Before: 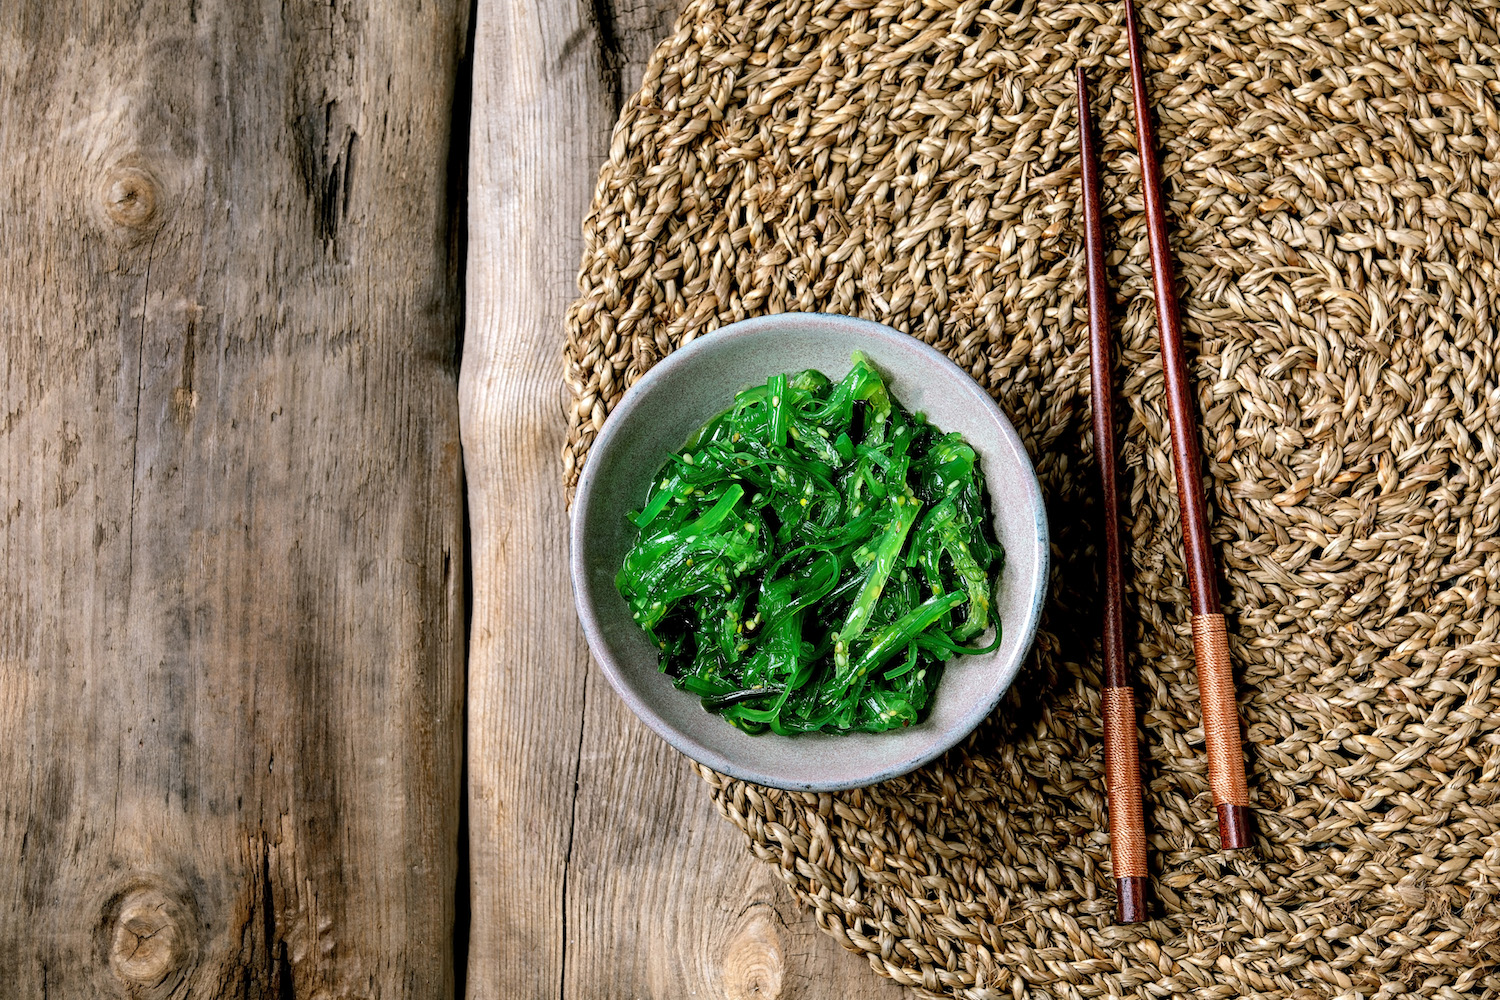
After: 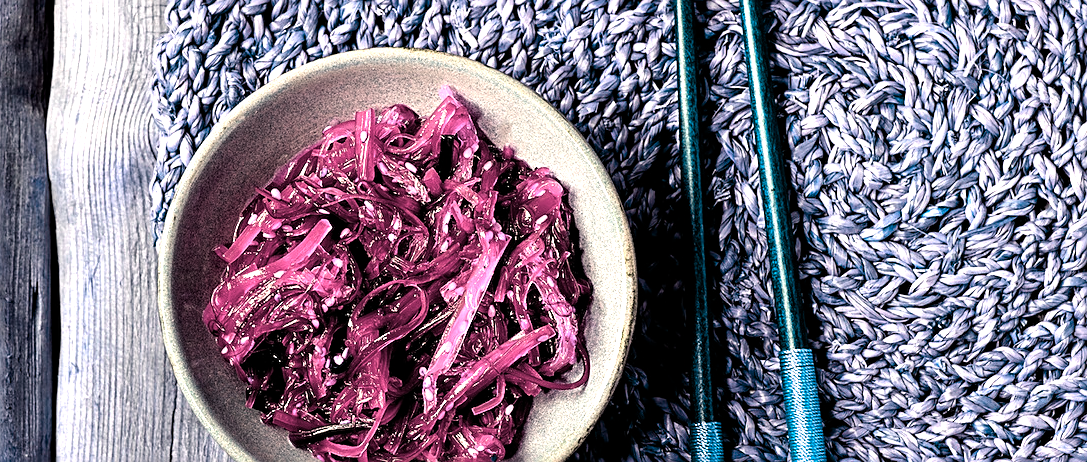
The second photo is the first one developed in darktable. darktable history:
color balance rgb: power › hue 170.22°, highlights gain › chroma 3.163%, highlights gain › hue 56.08°, perceptual saturation grading › global saturation -1.7%, perceptual saturation grading › highlights -7.737%, perceptual saturation grading › mid-tones 7.603%, perceptual saturation grading › shadows 4.615%, hue shift -150.19°, contrast 34.614%, saturation formula JzAzBz (2021)
crop and rotate: left 27.516%, top 26.558%, bottom 27.17%
sharpen: on, module defaults
